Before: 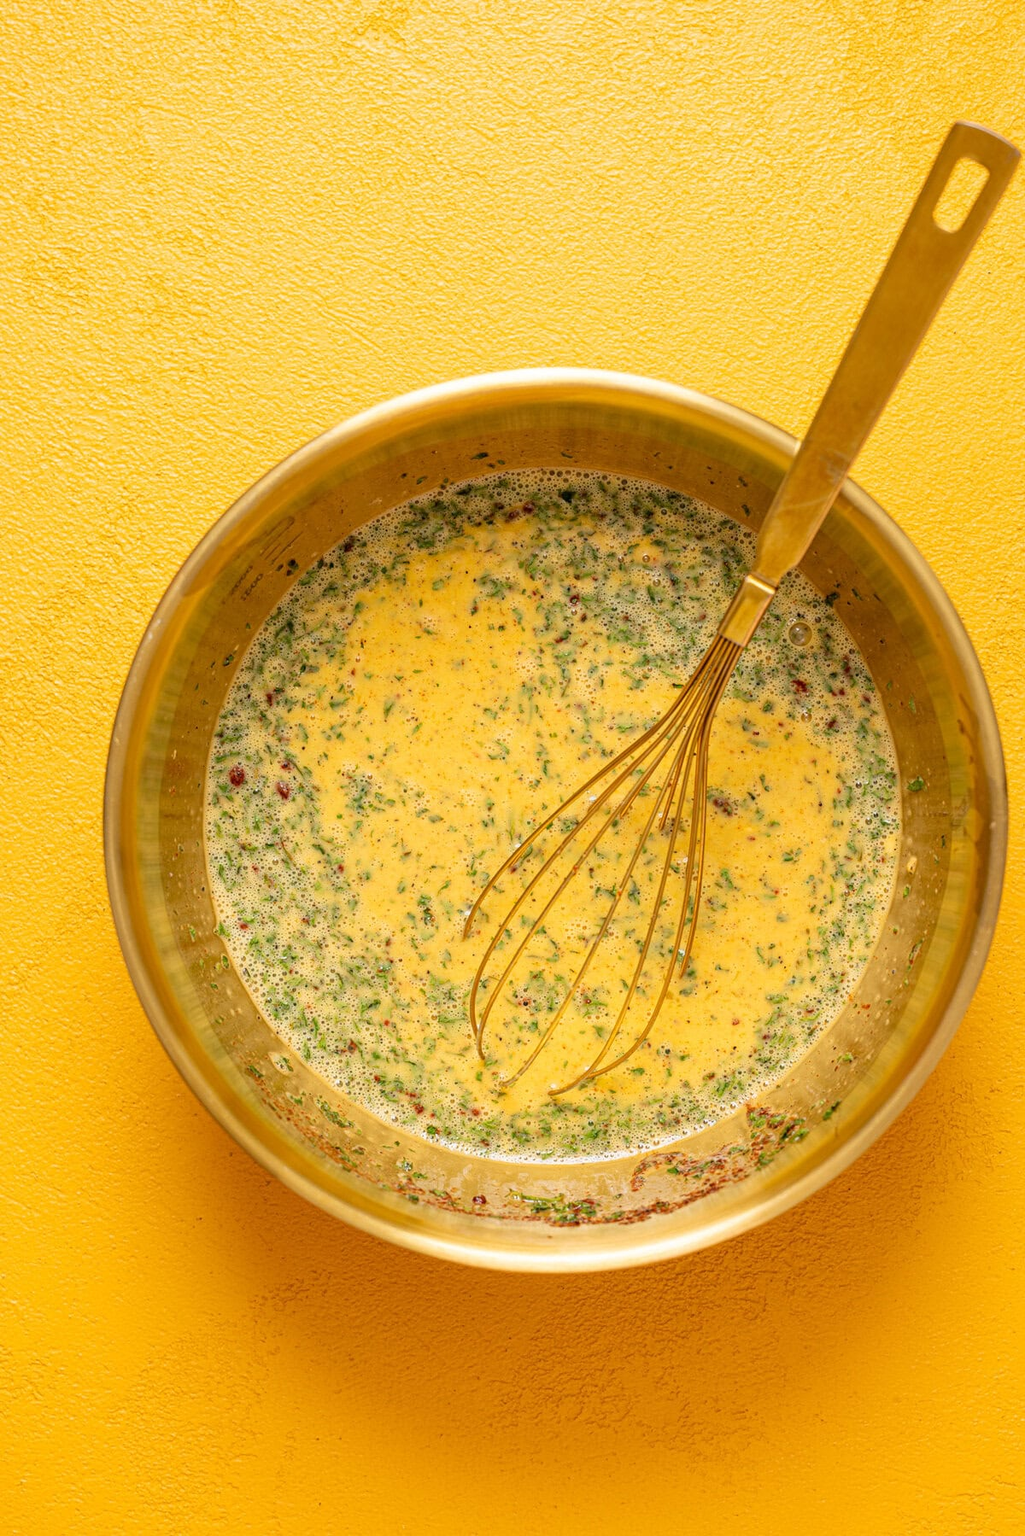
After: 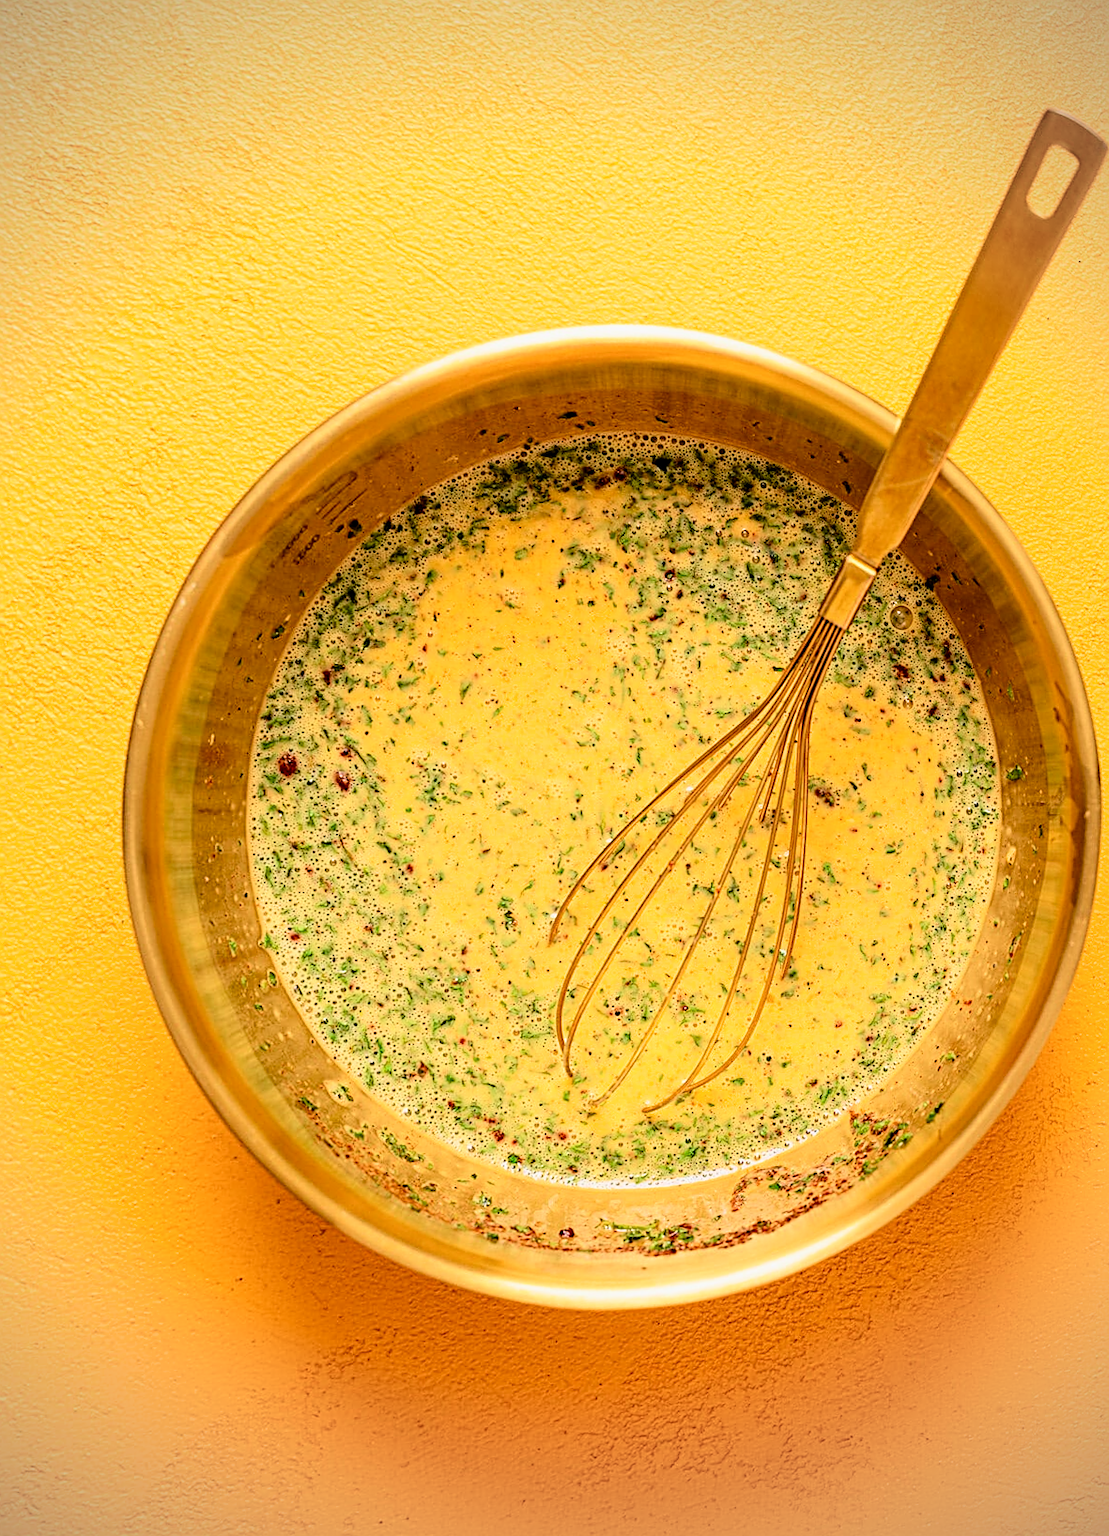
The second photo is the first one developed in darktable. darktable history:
filmic rgb: black relative exposure -4.91 EV, white relative exposure 2.84 EV, hardness 3.7
sharpen: on, module defaults
vignetting: on, module defaults
rotate and perspective: rotation -0.013°, lens shift (vertical) -0.027, lens shift (horizontal) 0.178, crop left 0.016, crop right 0.989, crop top 0.082, crop bottom 0.918
tone curve: curves: ch0 [(0, 0) (0.126, 0.061) (0.338, 0.285) (0.494, 0.518) (0.703, 0.762) (1, 1)]; ch1 [(0, 0) (0.389, 0.313) (0.457, 0.442) (0.5, 0.501) (0.55, 0.578) (1, 1)]; ch2 [(0, 0) (0.44, 0.424) (0.501, 0.499) (0.557, 0.564) (0.613, 0.67) (0.707, 0.746) (1, 1)], color space Lab, independent channels, preserve colors none
